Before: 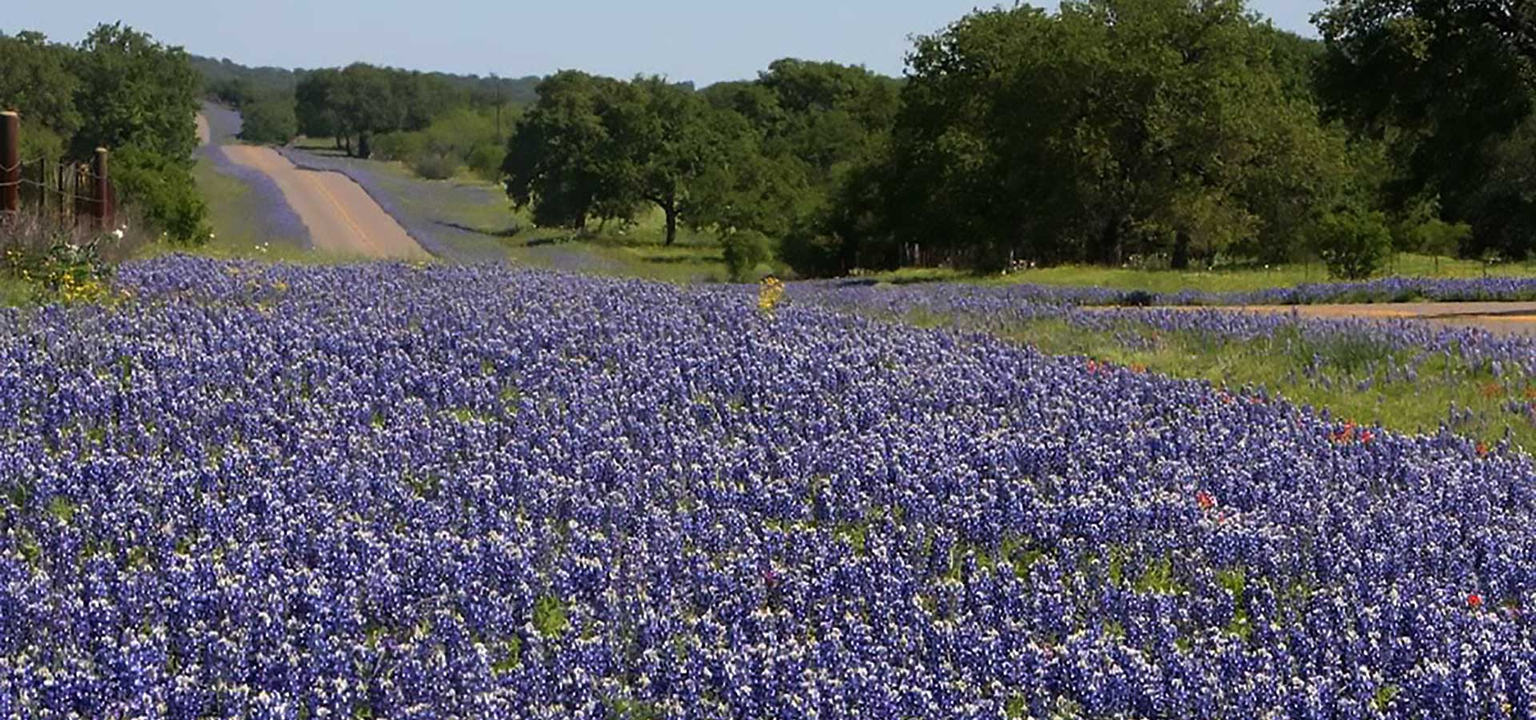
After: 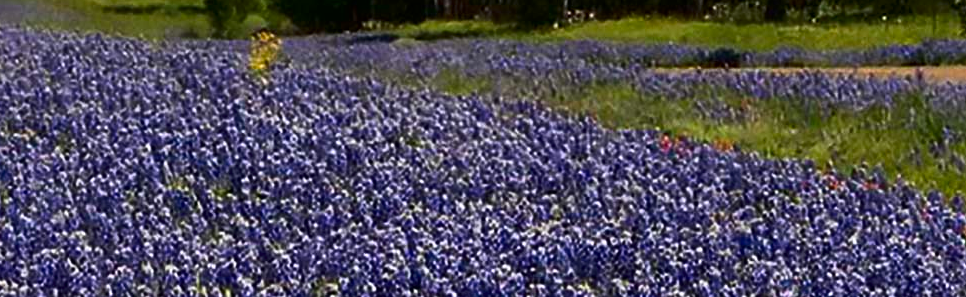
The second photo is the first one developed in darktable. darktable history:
contrast brightness saturation: contrast 0.124, brightness -0.12, saturation 0.198
crop: left 36.435%, top 35.062%, right 13%, bottom 31.047%
